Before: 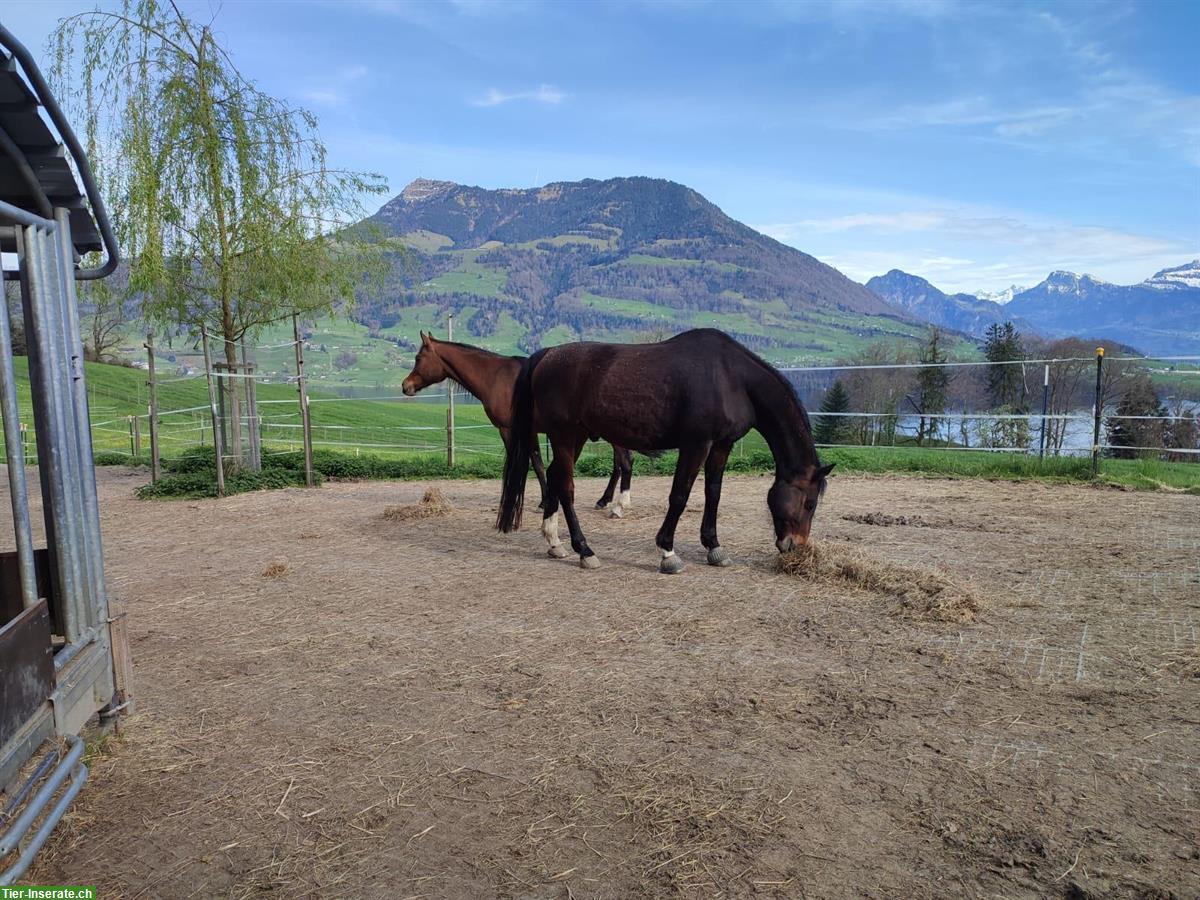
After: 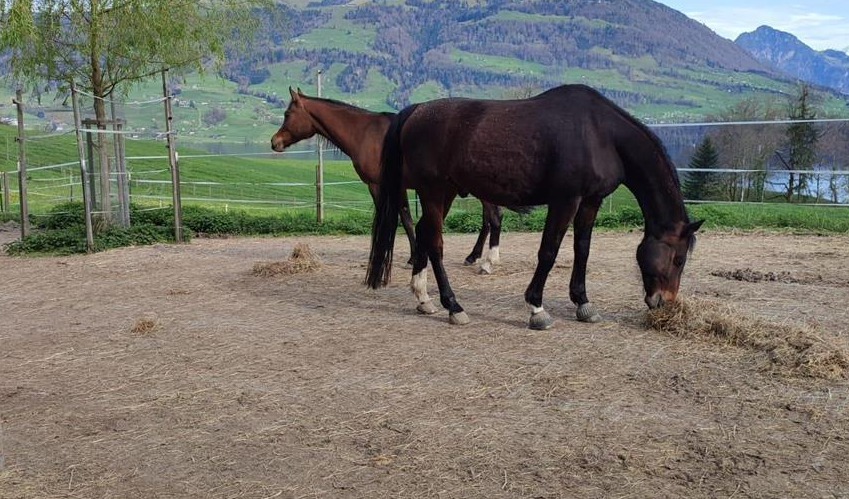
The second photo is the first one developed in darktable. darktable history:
crop: left 10.925%, top 27.198%, right 18.284%, bottom 17.284%
